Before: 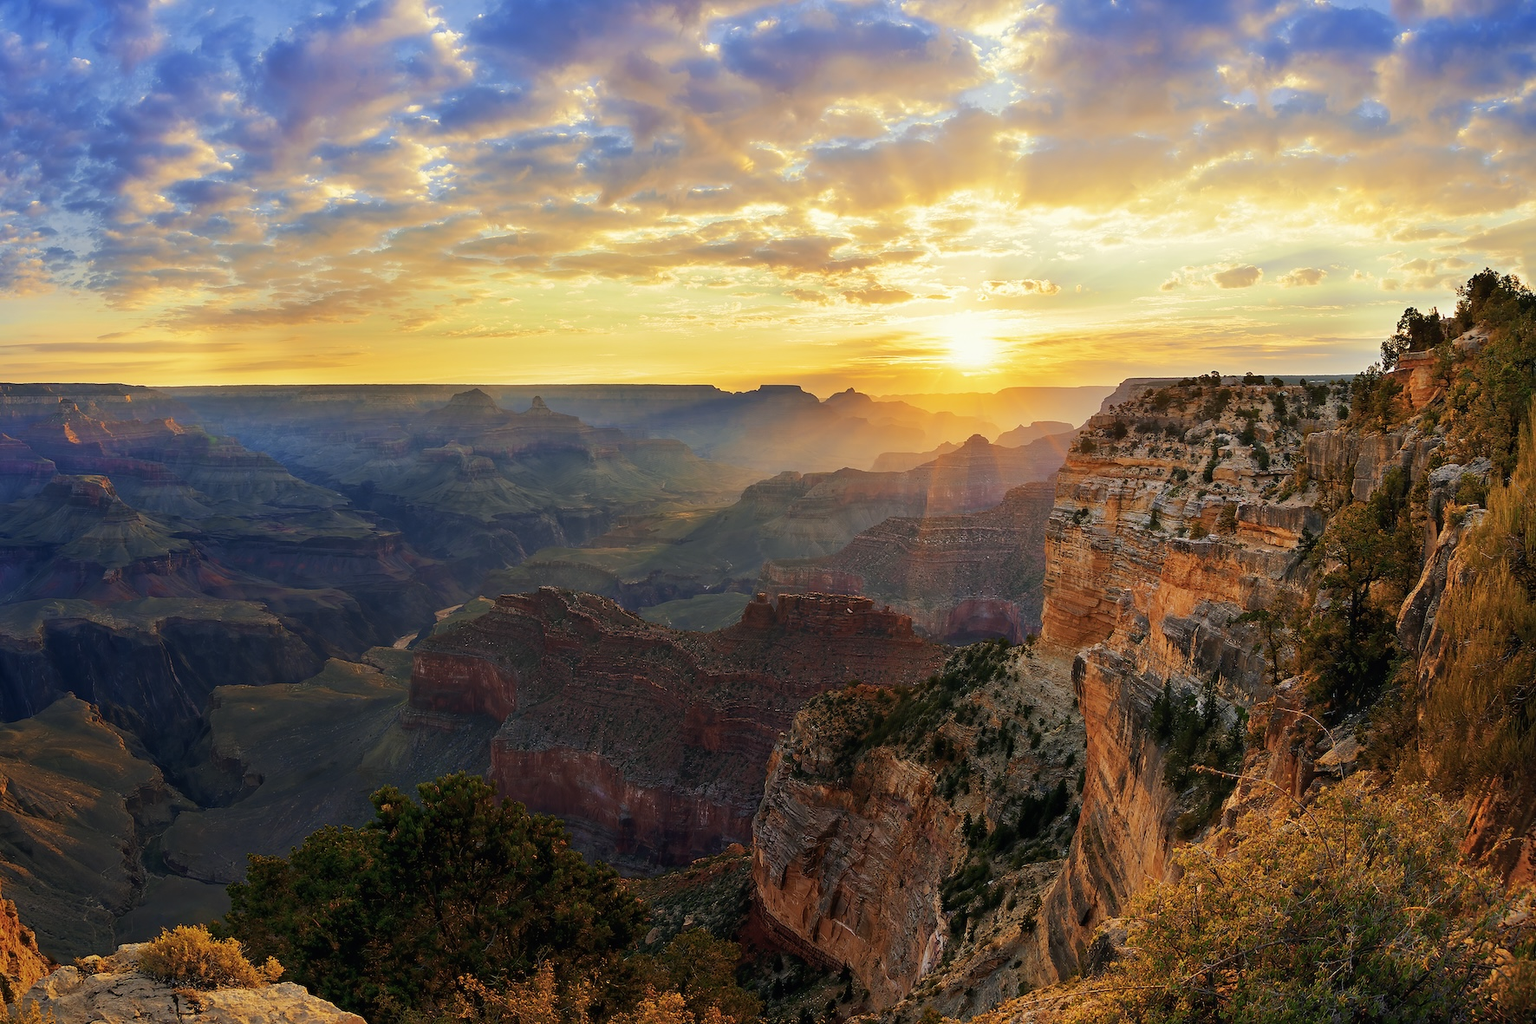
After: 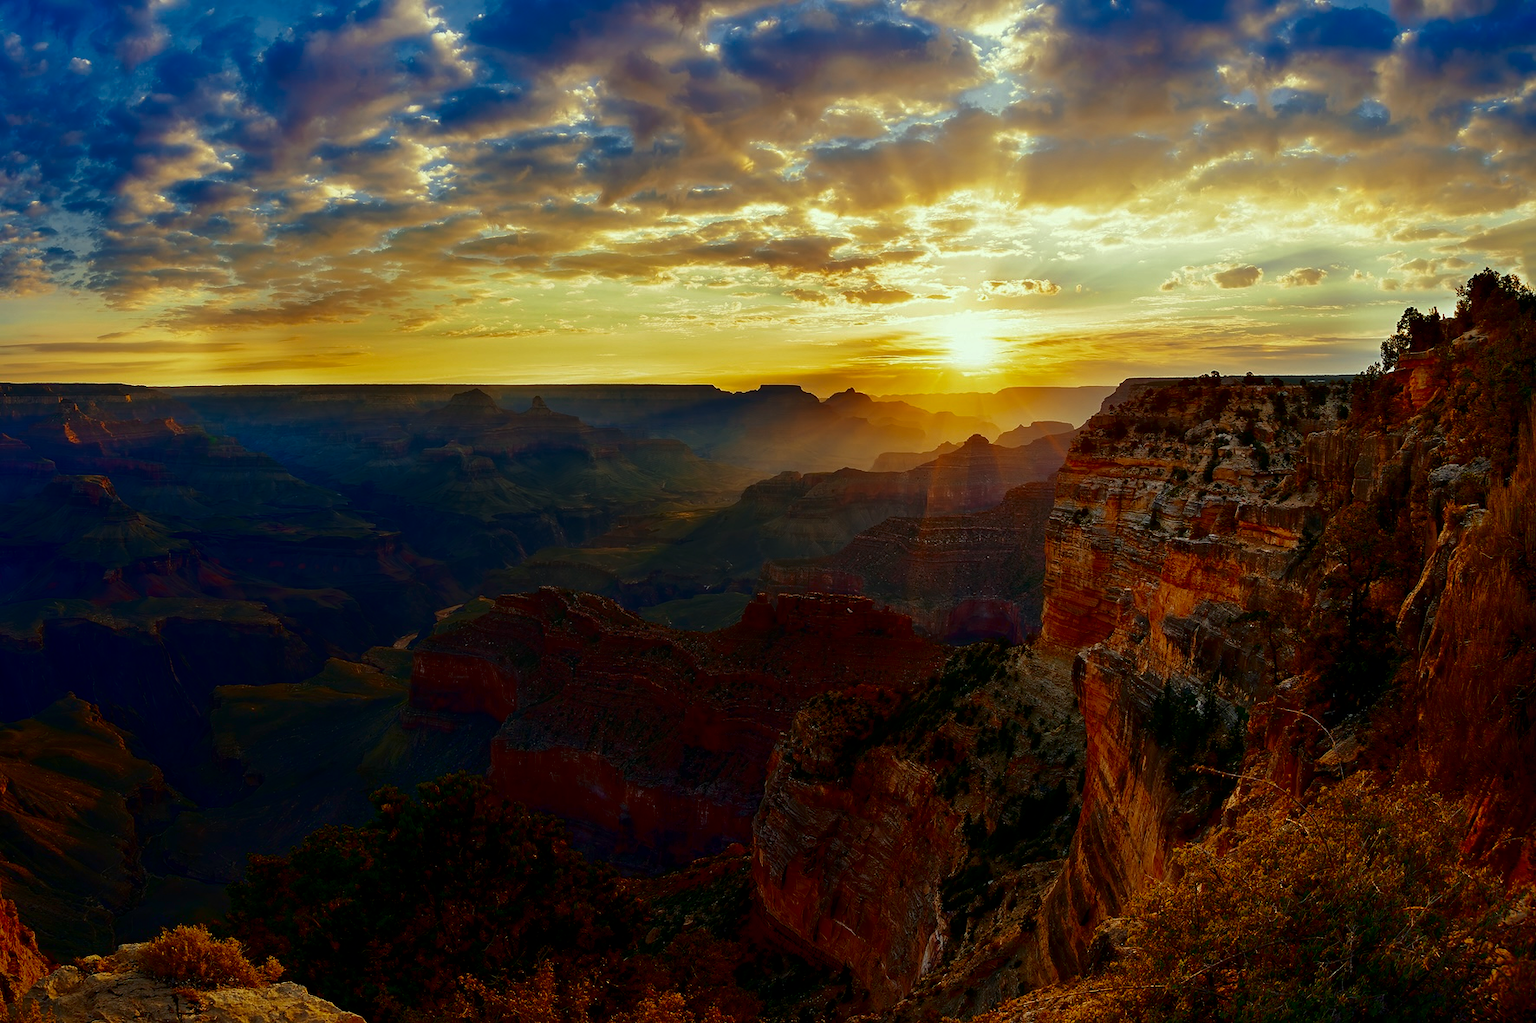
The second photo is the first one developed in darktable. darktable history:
color correction: highlights a* -8, highlights b* 3.1
contrast brightness saturation: brightness -0.52
